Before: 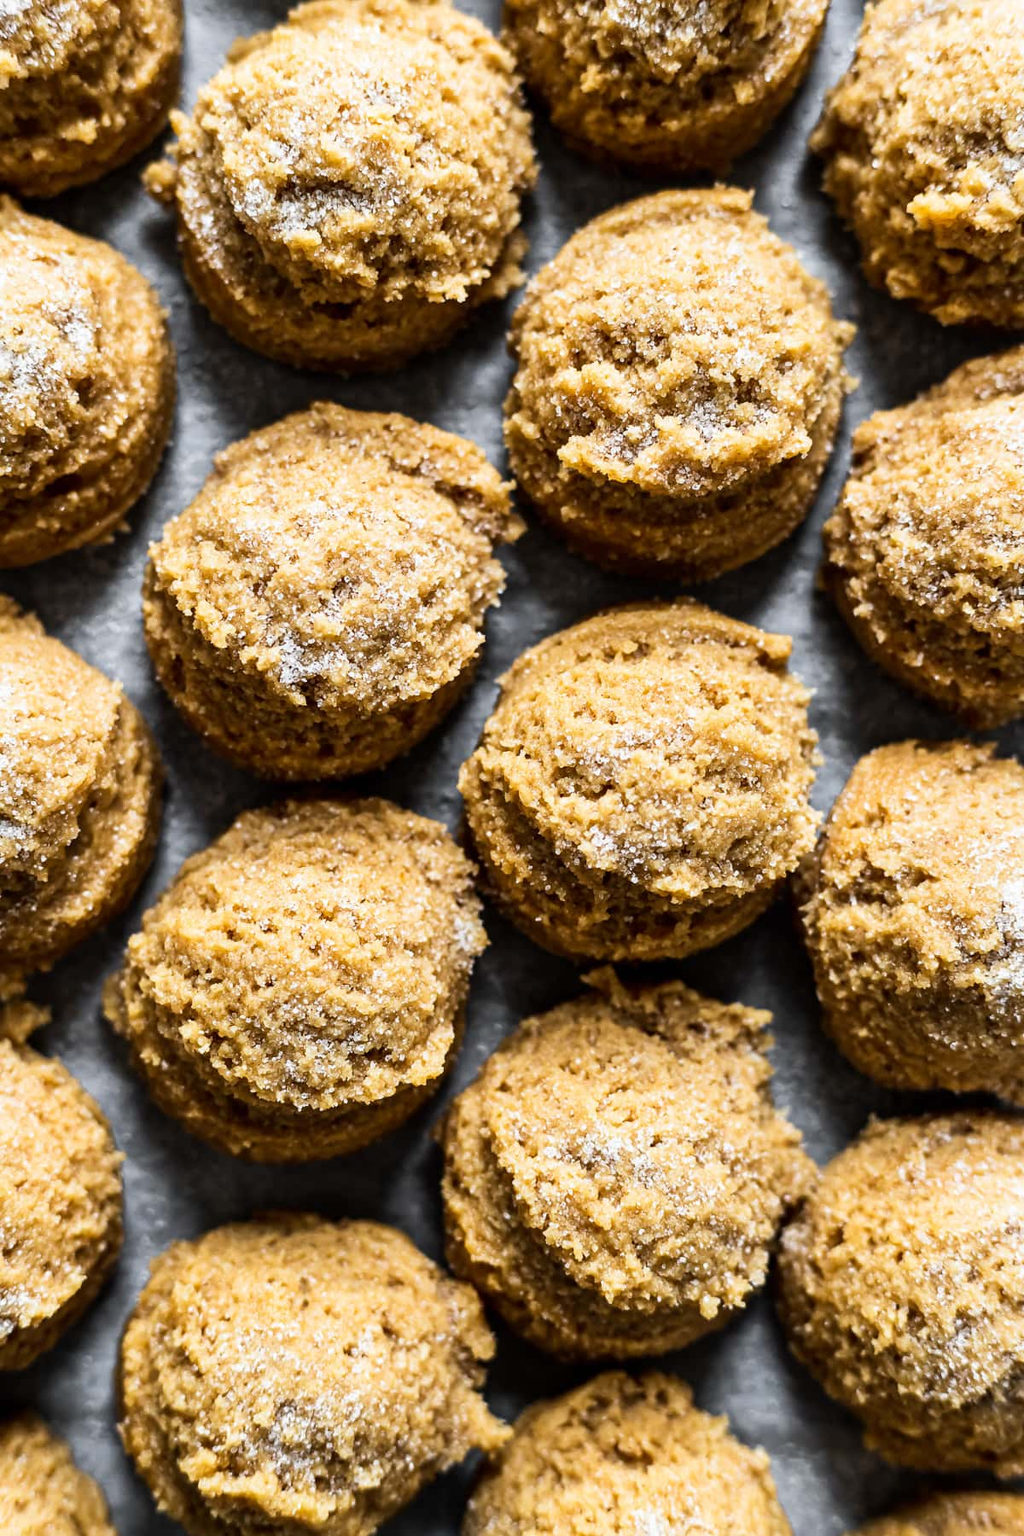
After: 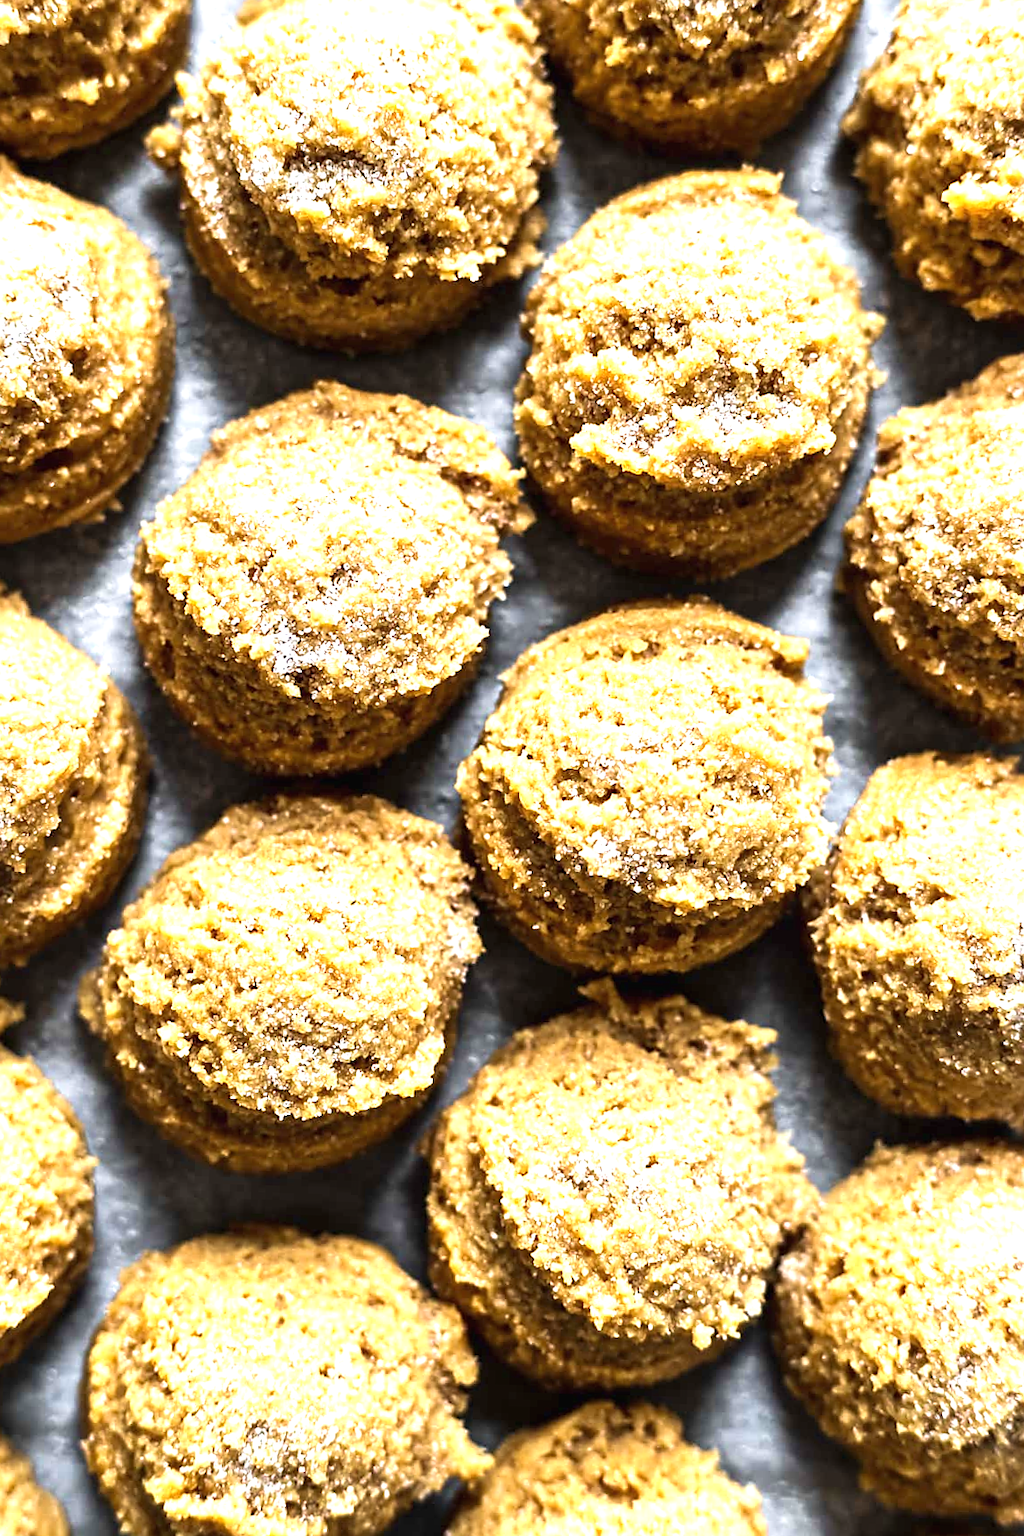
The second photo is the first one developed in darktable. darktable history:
sharpen: radius 1.838, amount 0.39, threshold 1.237
crop and rotate: angle -1.67°
exposure: black level correction -0.001, exposure 0.906 EV, compensate exposure bias true, compensate highlight preservation false
velvia: on, module defaults
